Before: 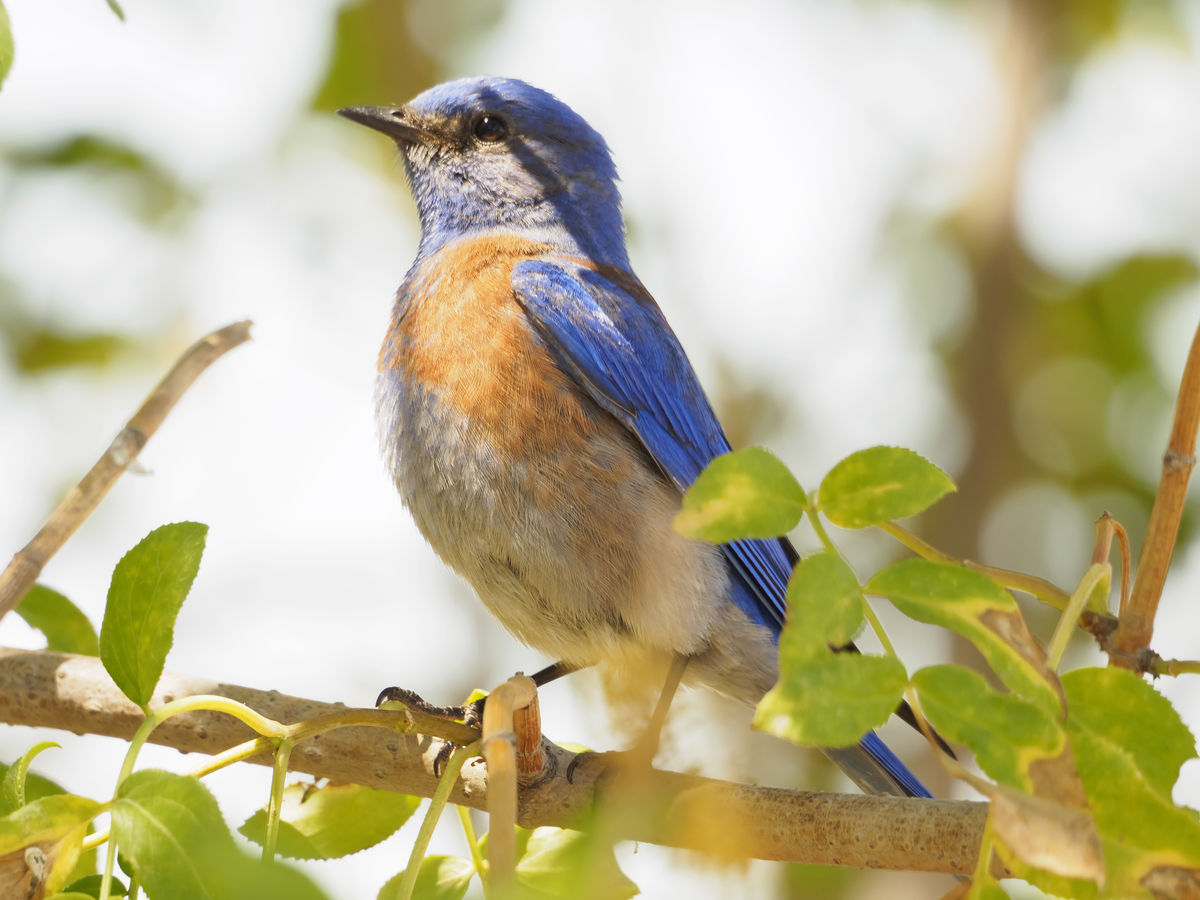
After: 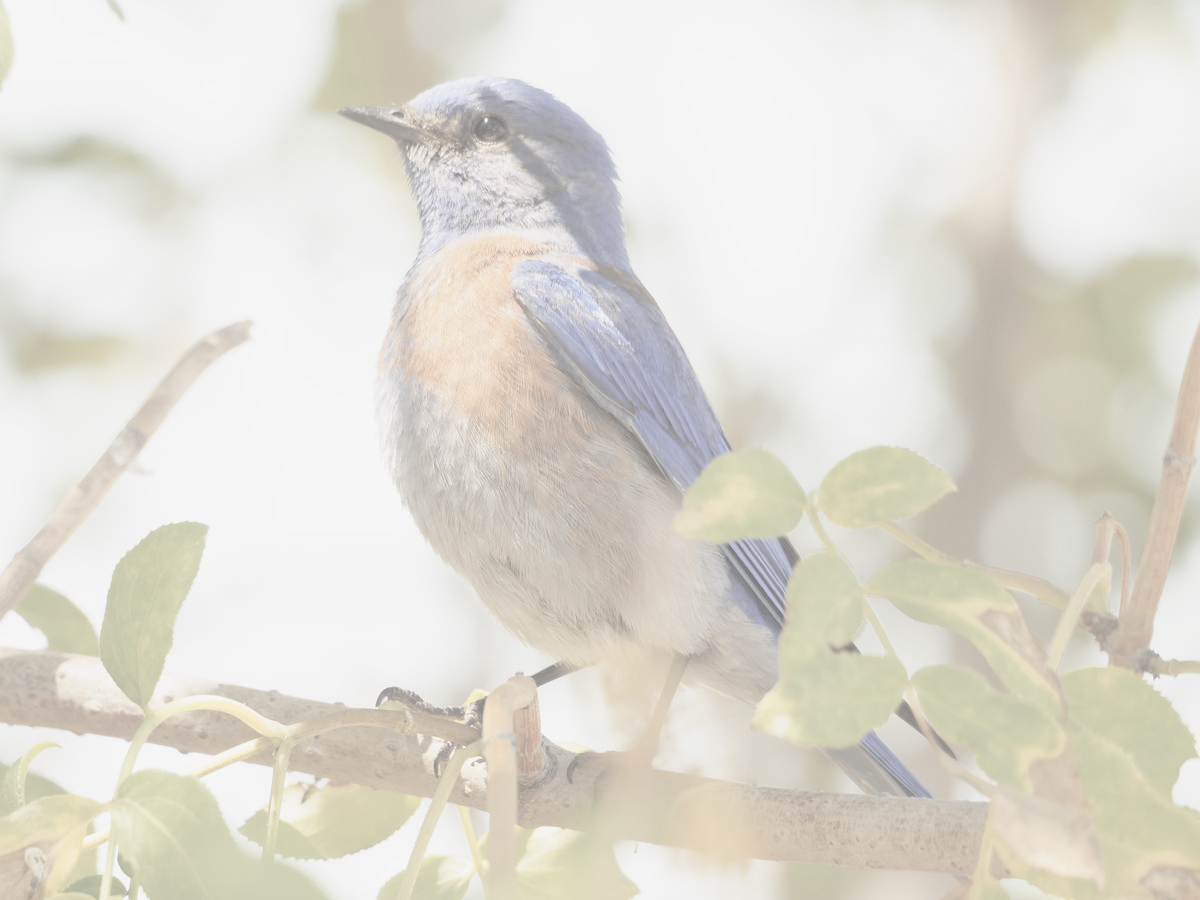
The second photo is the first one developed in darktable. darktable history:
contrast brightness saturation: contrast -0.32, brightness 0.75, saturation -0.78
exposure: exposure 0.507 EV, compensate highlight preservation false
